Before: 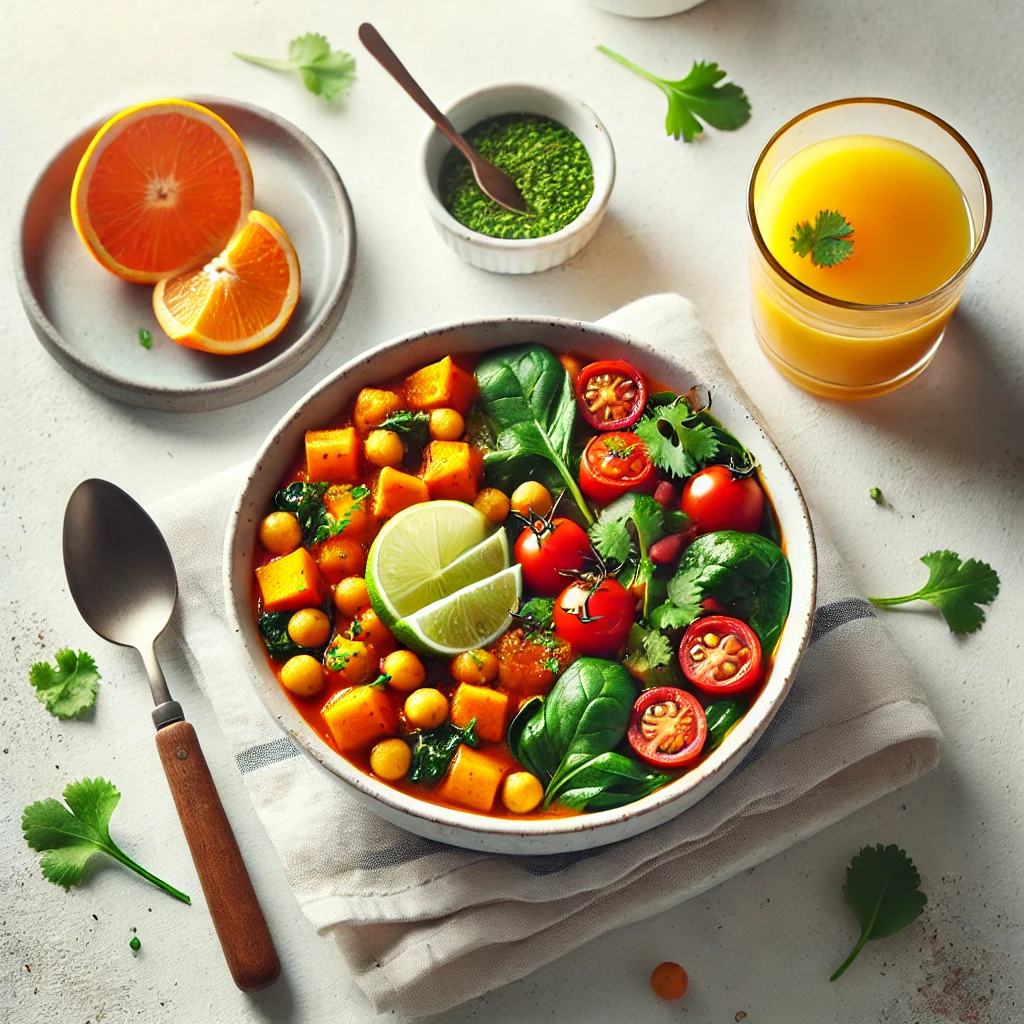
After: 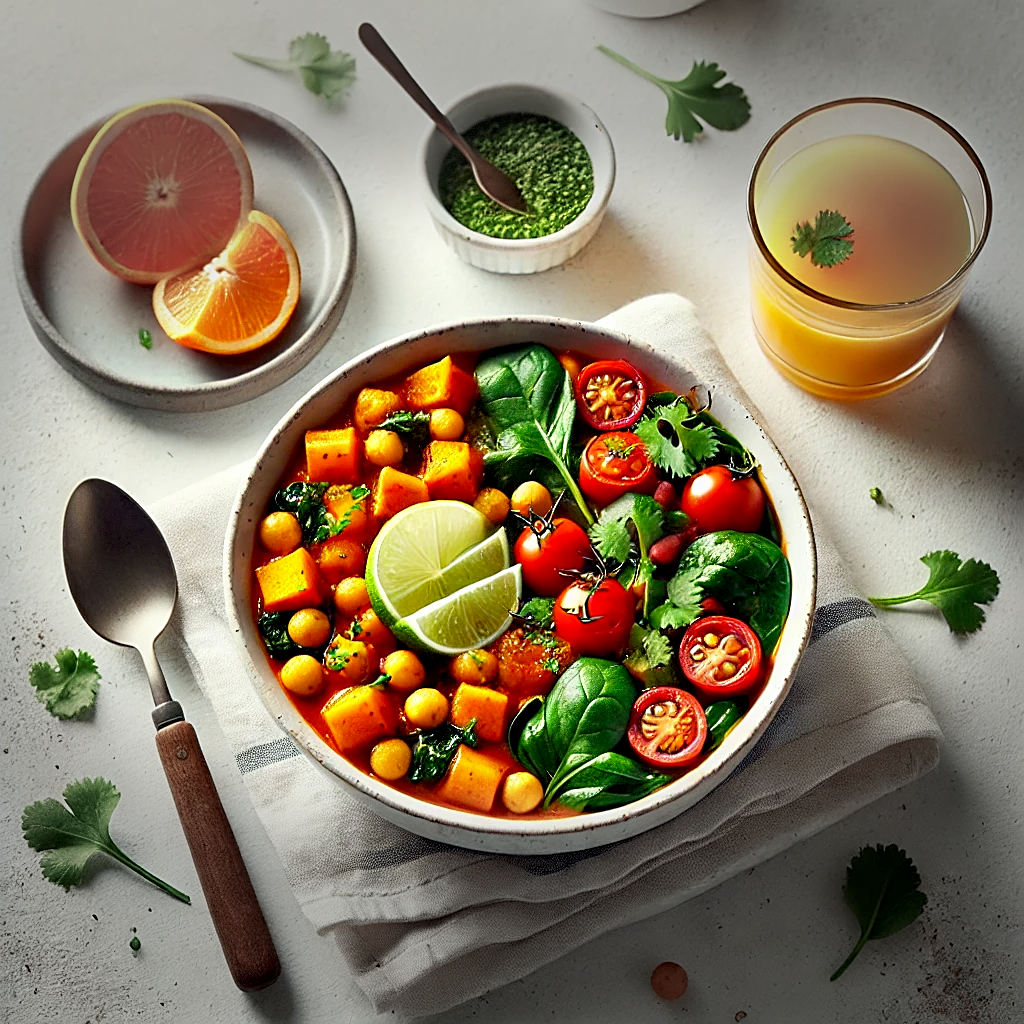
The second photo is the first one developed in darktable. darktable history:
vignetting: fall-off start 71.09%, width/height ratio 1.335, dithering 8-bit output
sharpen: on, module defaults
exposure: black level correction 0.013, compensate exposure bias true, compensate highlight preservation false
tone equalizer: on, module defaults
